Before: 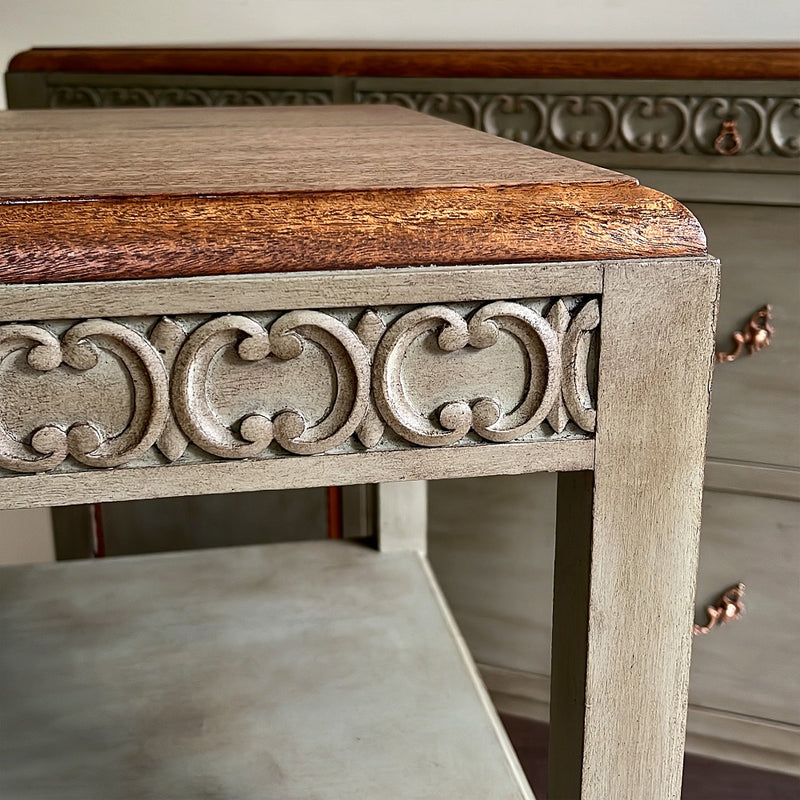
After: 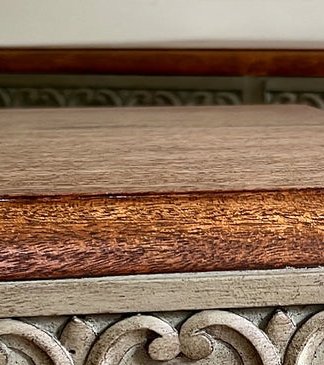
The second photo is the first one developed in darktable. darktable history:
crop and rotate: left 11.288%, top 0.119%, right 48.172%, bottom 54.242%
